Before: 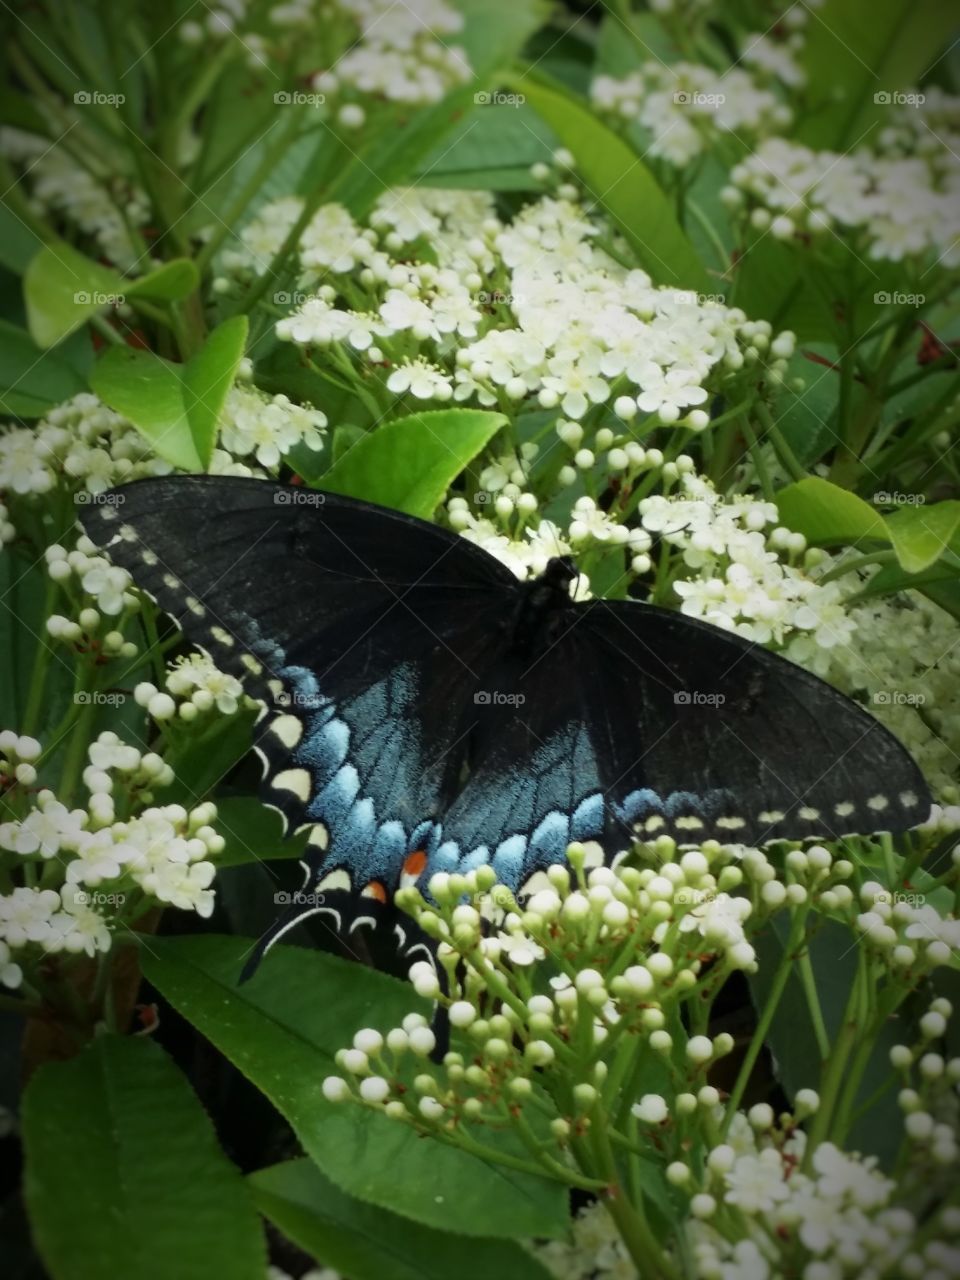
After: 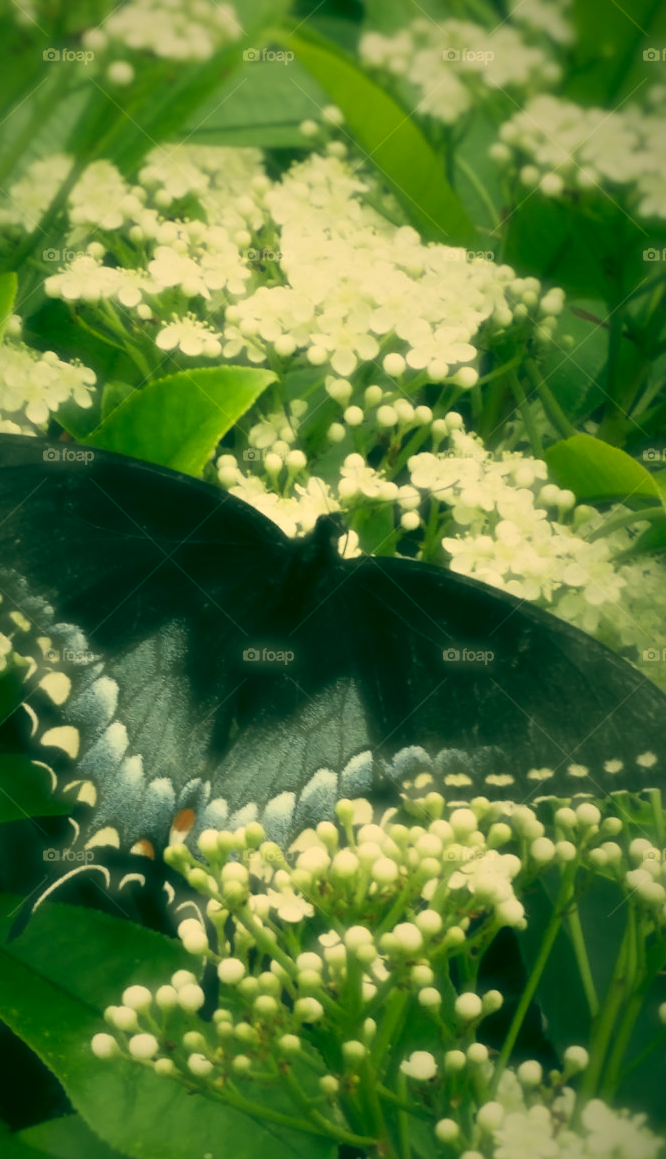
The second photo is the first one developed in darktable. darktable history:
color correction: highlights a* 5.68, highlights b* 33.55, shadows a* -26.6, shadows b* 3.76
crop and rotate: left 24.098%, top 3.393%, right 6.518%, bottom 6.01%
haze removal: strength -0.893, distance 0.228, compatibility mode true, adaptive false
